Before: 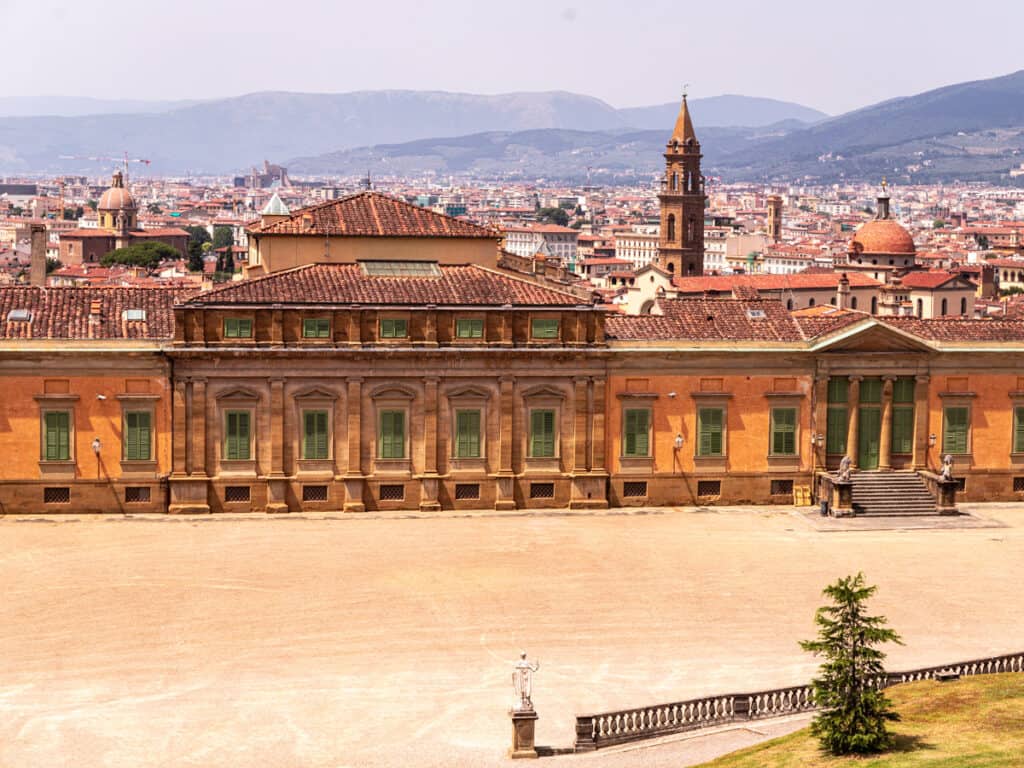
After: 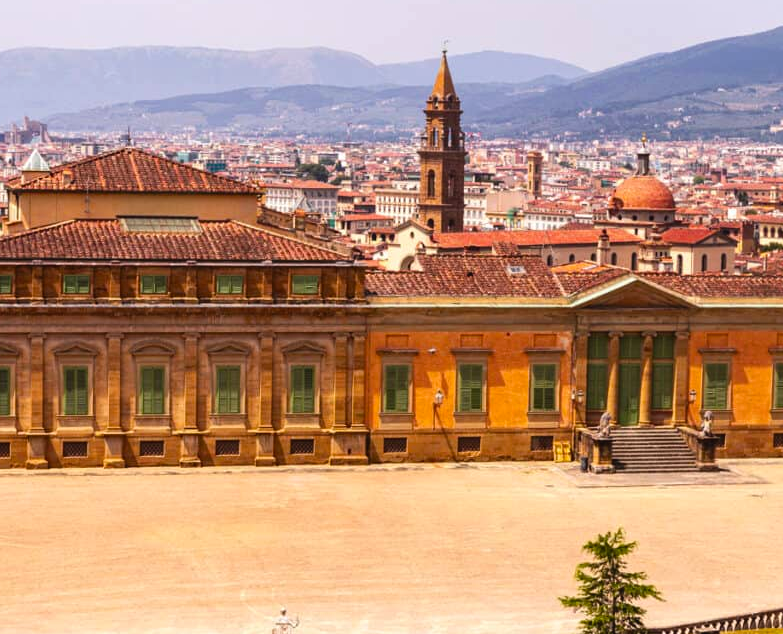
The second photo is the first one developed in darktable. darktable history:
color balance rgb: global offset › luminance 0.472%, perceptual saturation grading › global saturation 25.125%
contrast brightness saturation: contrast 0.031, brightness -0.031
crop: left 23.53%, top 5.847%, bottom 11.558%
